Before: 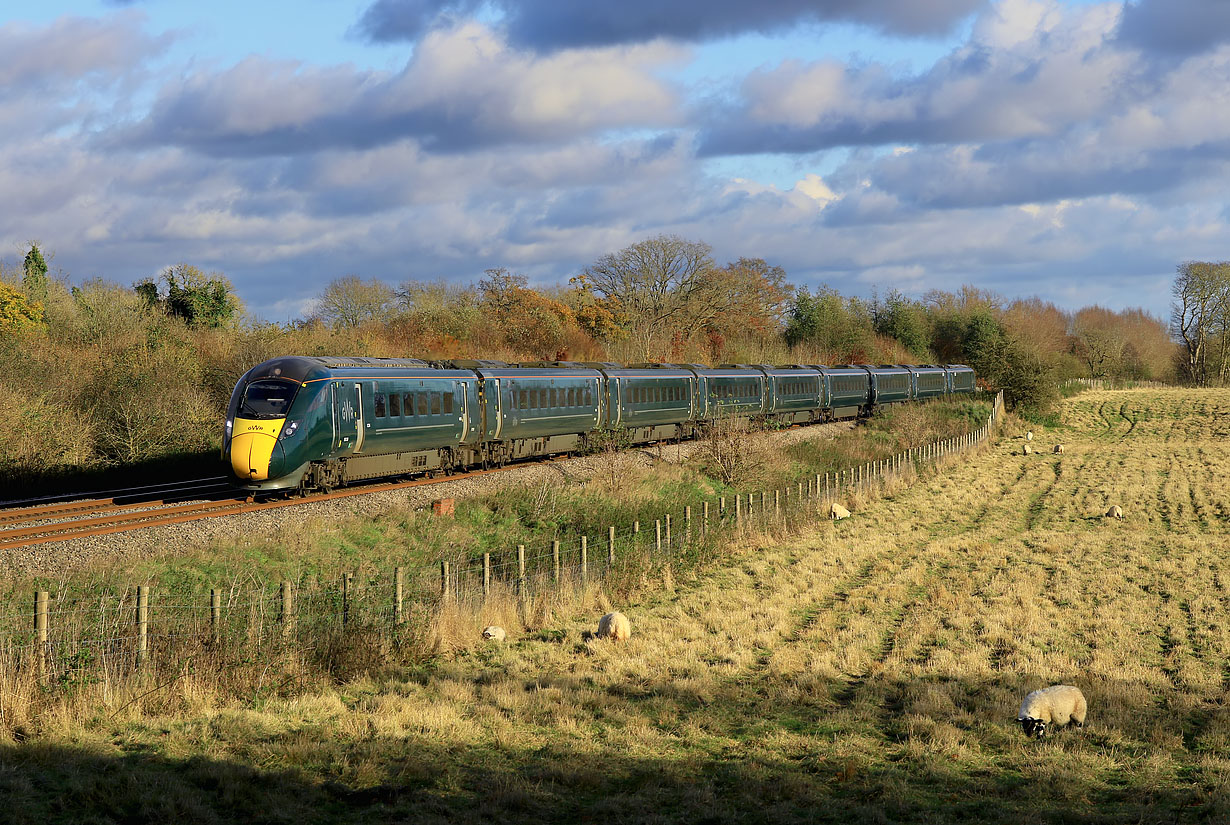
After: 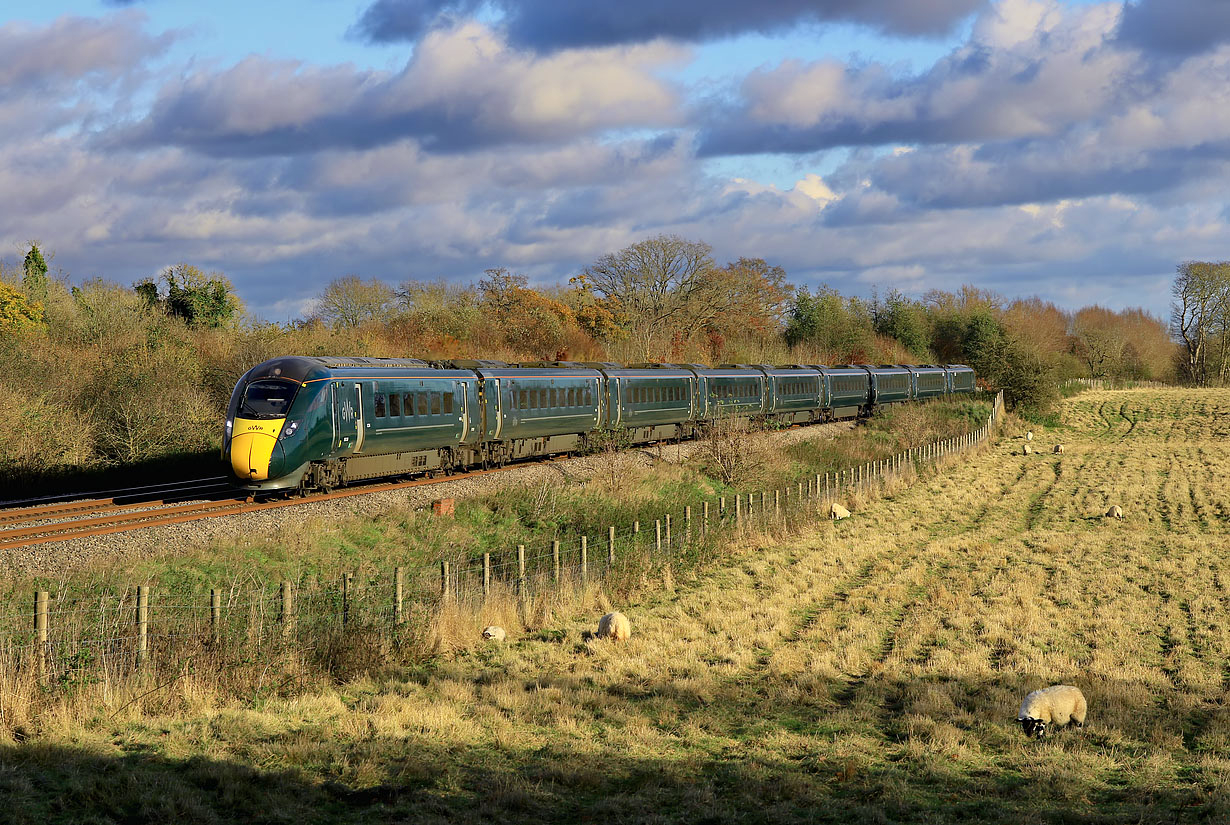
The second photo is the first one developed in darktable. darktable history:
shadows and highlights: shadows 49, highlights -41, soften with gaussian
haze removal: compatibility mode true, adaptive false
